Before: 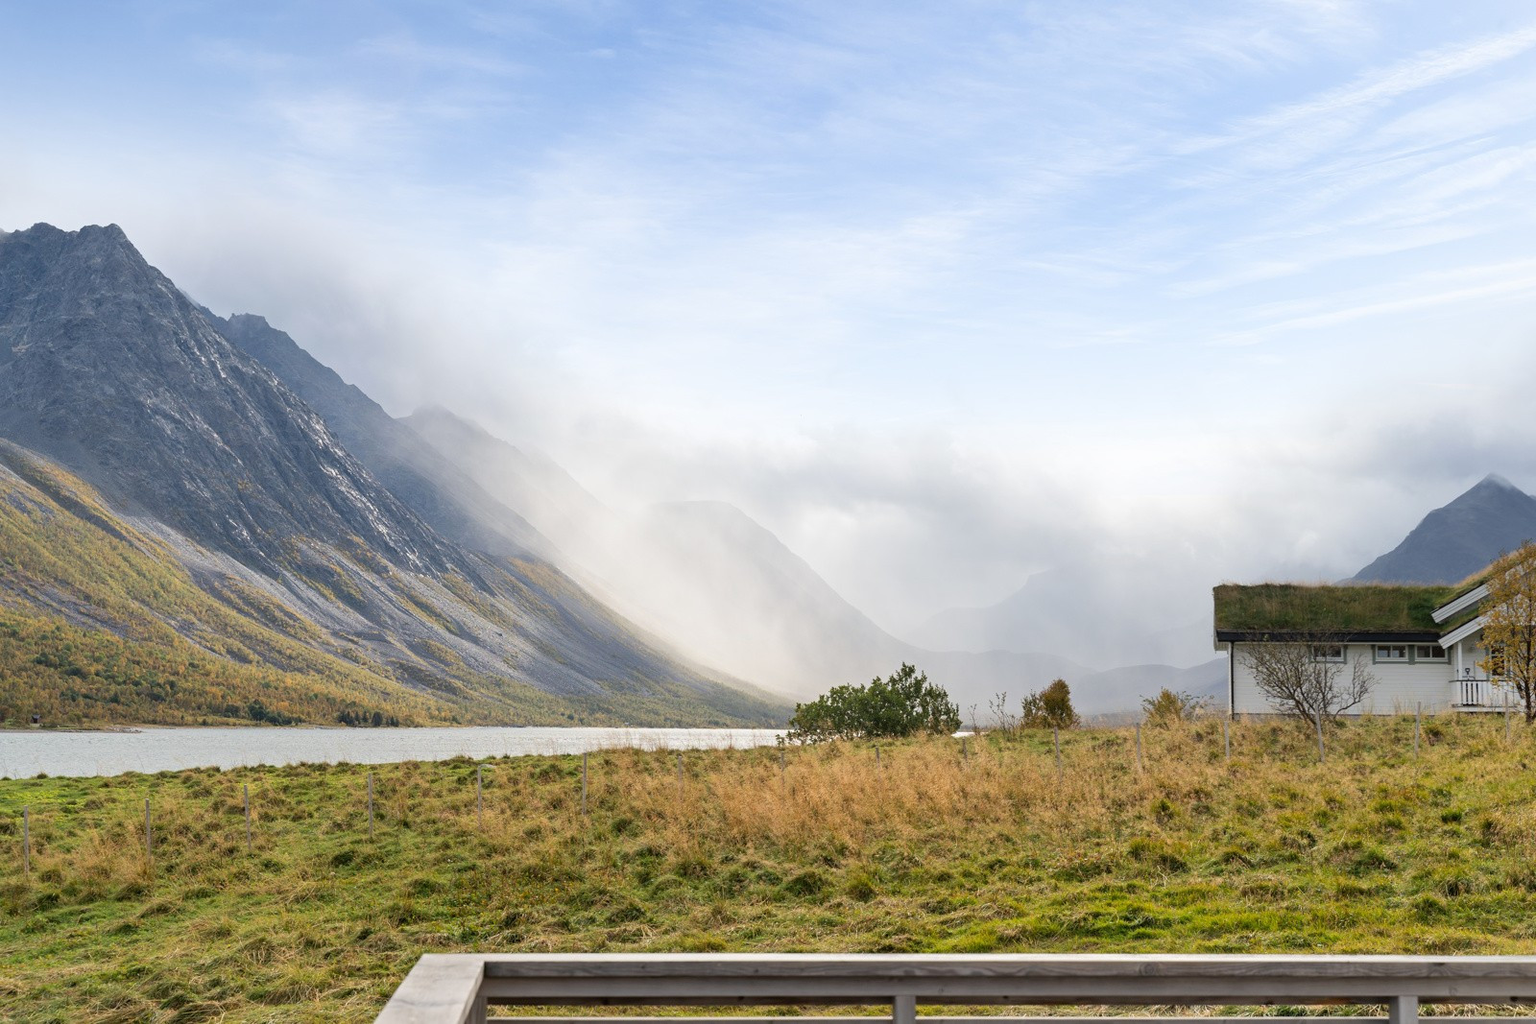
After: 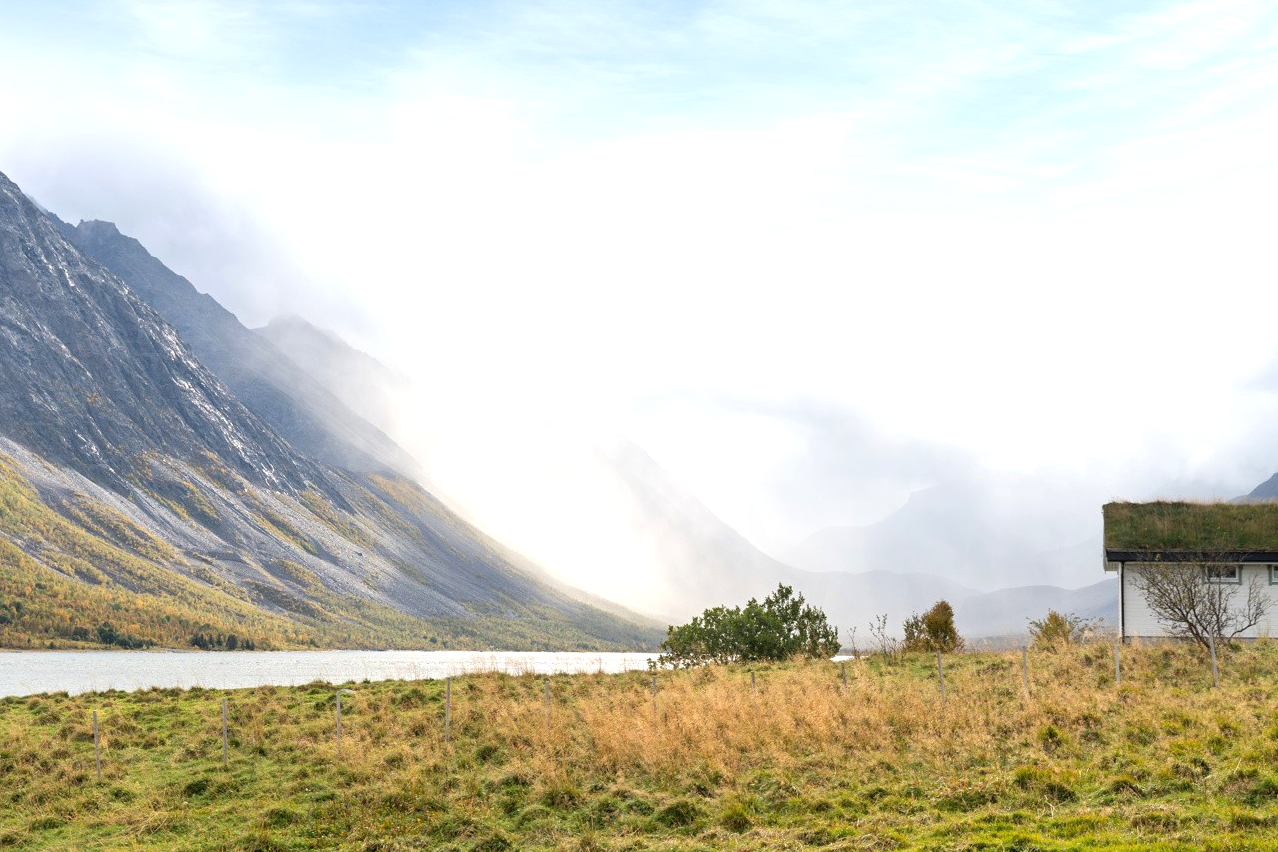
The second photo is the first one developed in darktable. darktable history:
exposure: black level correction 0.001, exposure 0.5 EV, compensate exposure bias true, compensate highlight preservation false
crop and rotate: left 10.071%, top 10.071%, right 10.02%, bottom 10.02%
